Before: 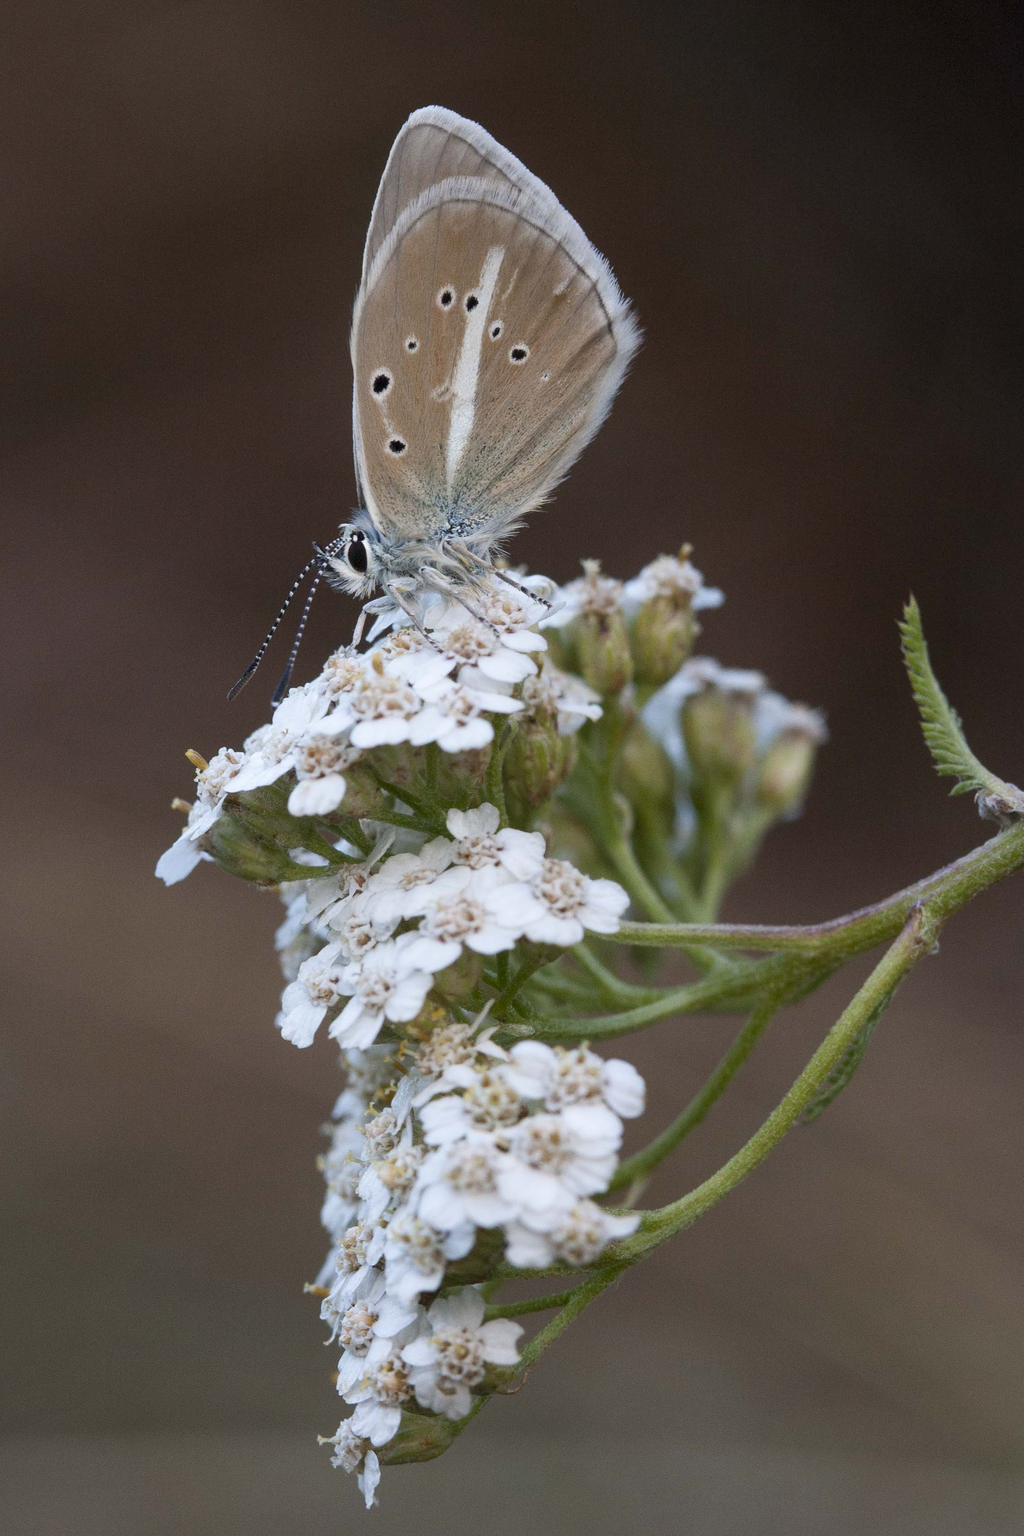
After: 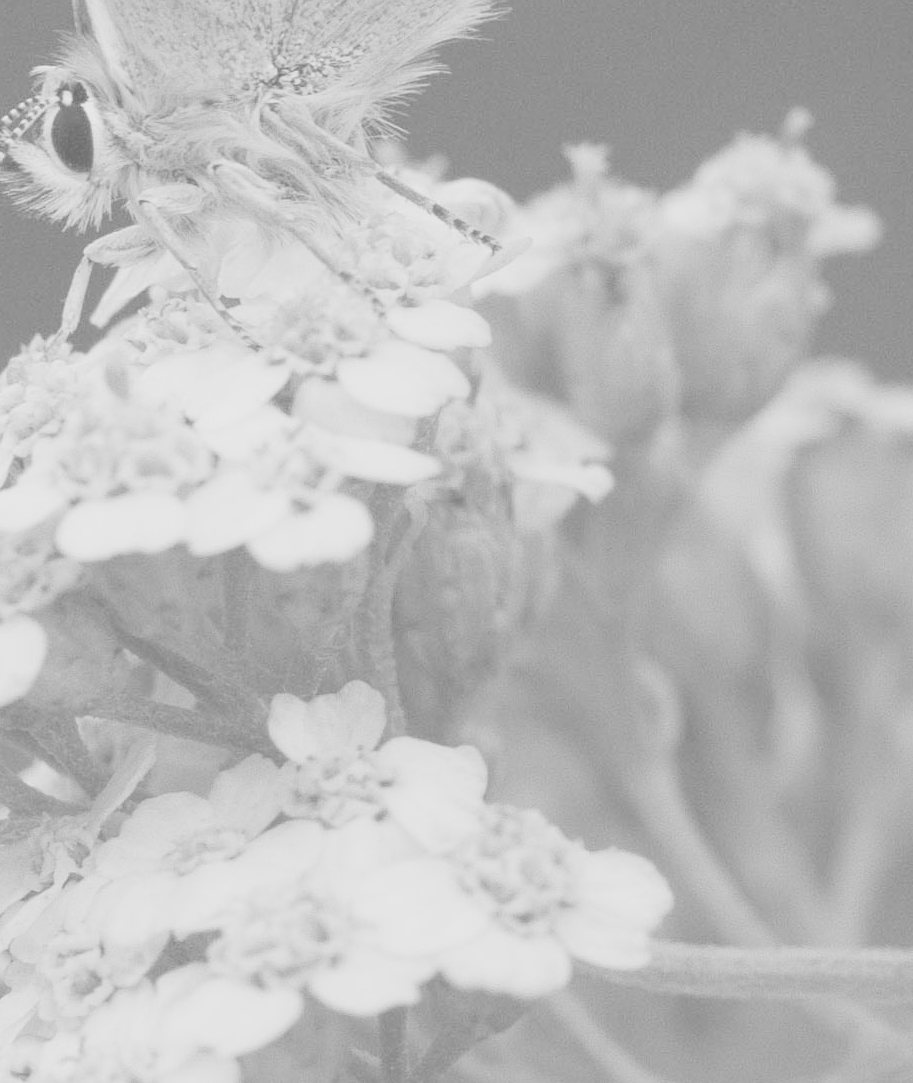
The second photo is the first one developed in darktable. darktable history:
contrast brightness saturation: contrast -0.32, brightness 0.75, saturation -0.78
monochrome: a 14.95, b -89.96
exposure: black level correction 0, exposure 0.5 EV, compensate exposure bias true, compensate highlight preservation false
crop: left 31.751%, top 32.172%, right 27.8%, bottom 35.83%
